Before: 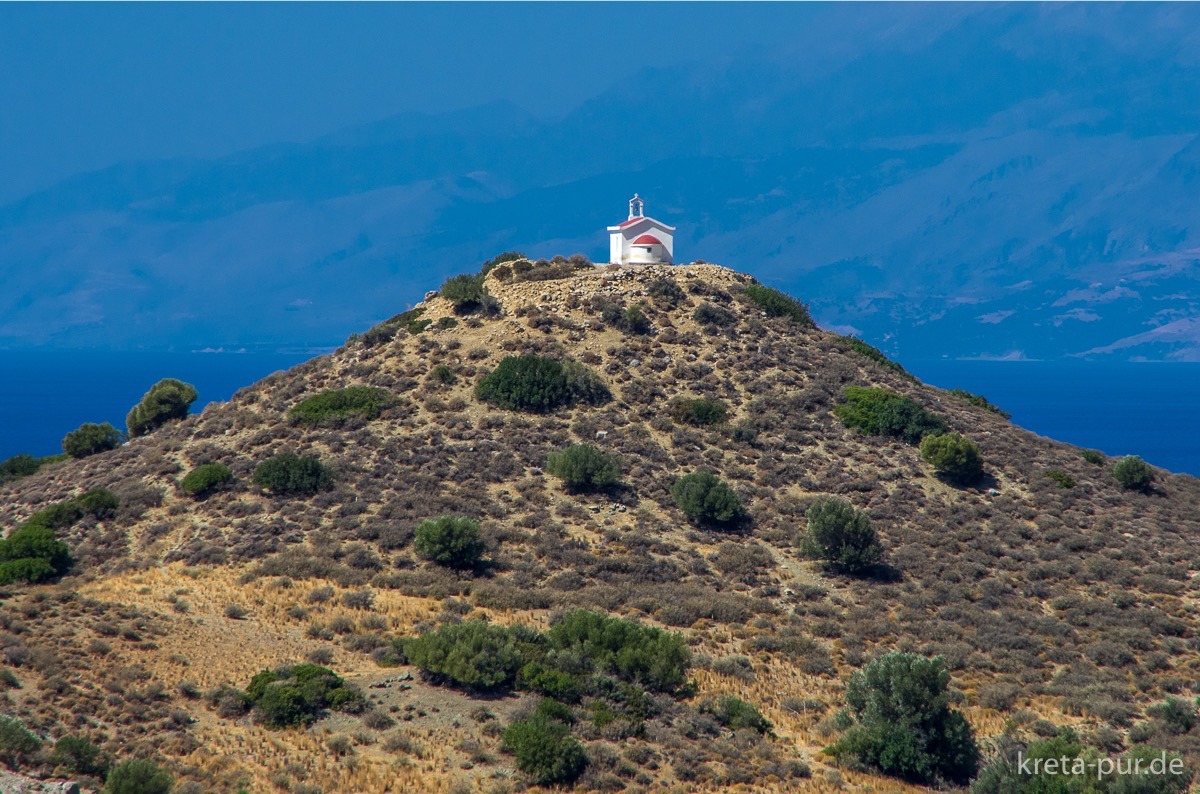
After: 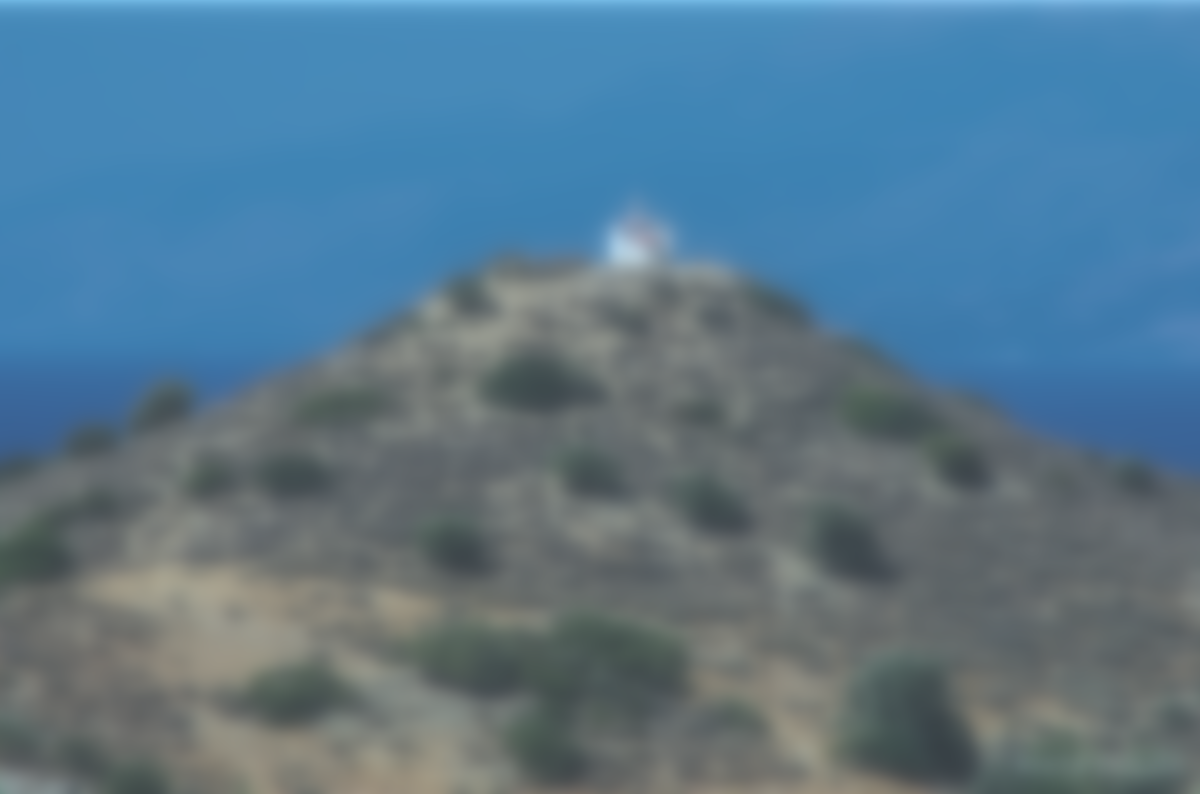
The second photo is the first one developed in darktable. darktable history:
color correction: highlights a* -12.64, highlights b* -18.1, saturation 0.7
exposure: black level correction -0.041, exposure 0.064 EV, compensate highlight preservation false
lowpass: on, module defaults
